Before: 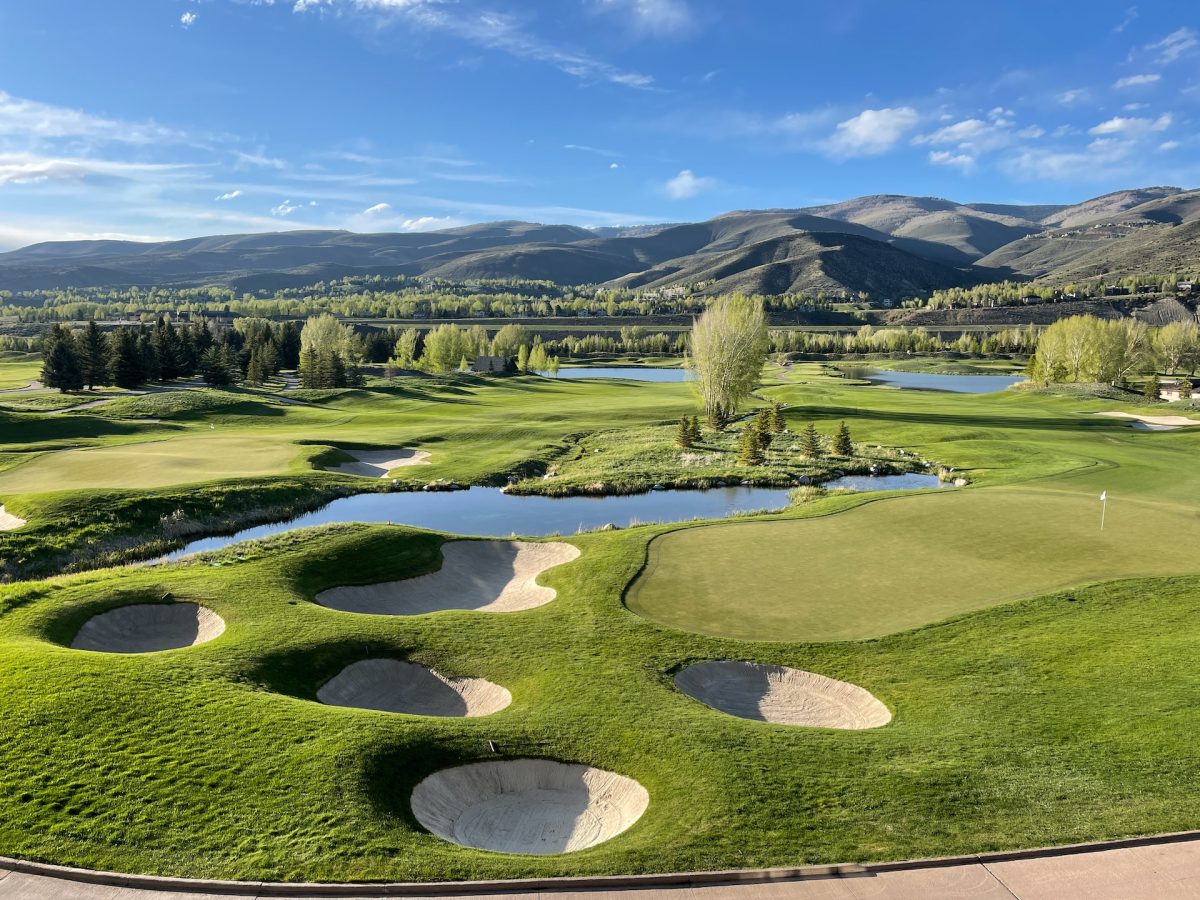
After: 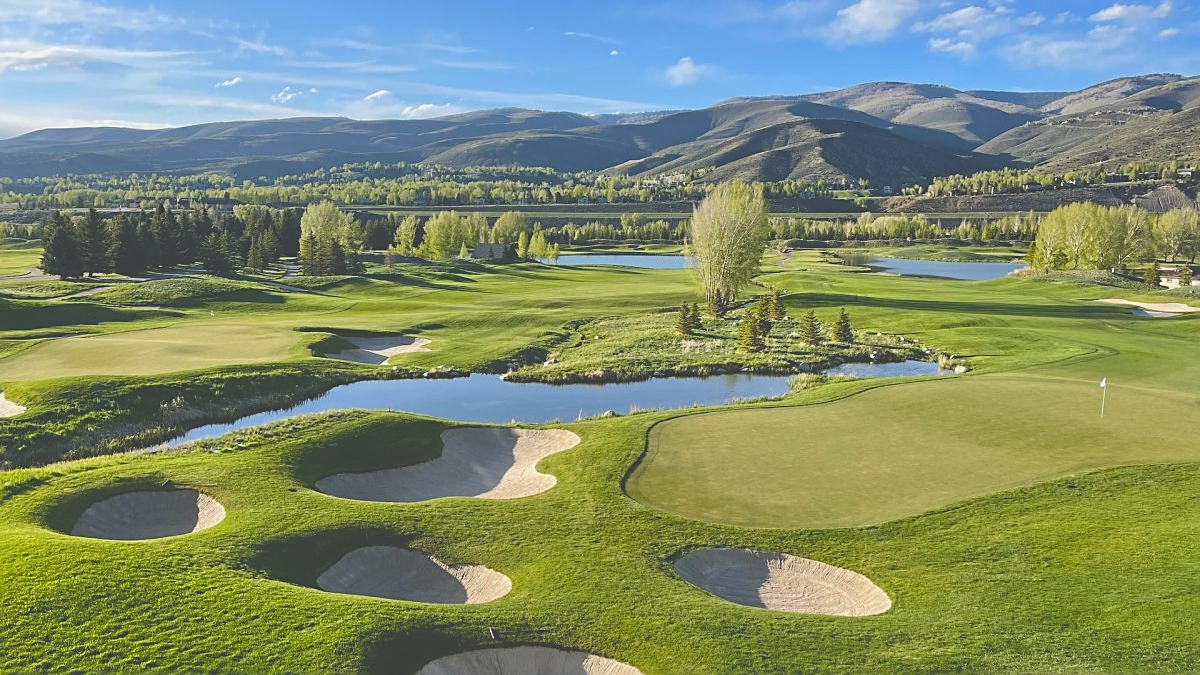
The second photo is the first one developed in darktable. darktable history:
exposure: black level correction -0.042, exposure 0.063 EV, compensate exposure bias true, compensate highlight preservation false
crop and rotate: top 12.653%, bottom 12.308%
color balance rgb: perceptual saturation grading › global saturation 34.662%, perceptual saturation grading › highlights -29.93%, perceptual saturation grading › shadows 35.774%, contrast -9.538%
sharpen: on, module defaults
tone equalizer: mask exposure compensation -0.515 EV
